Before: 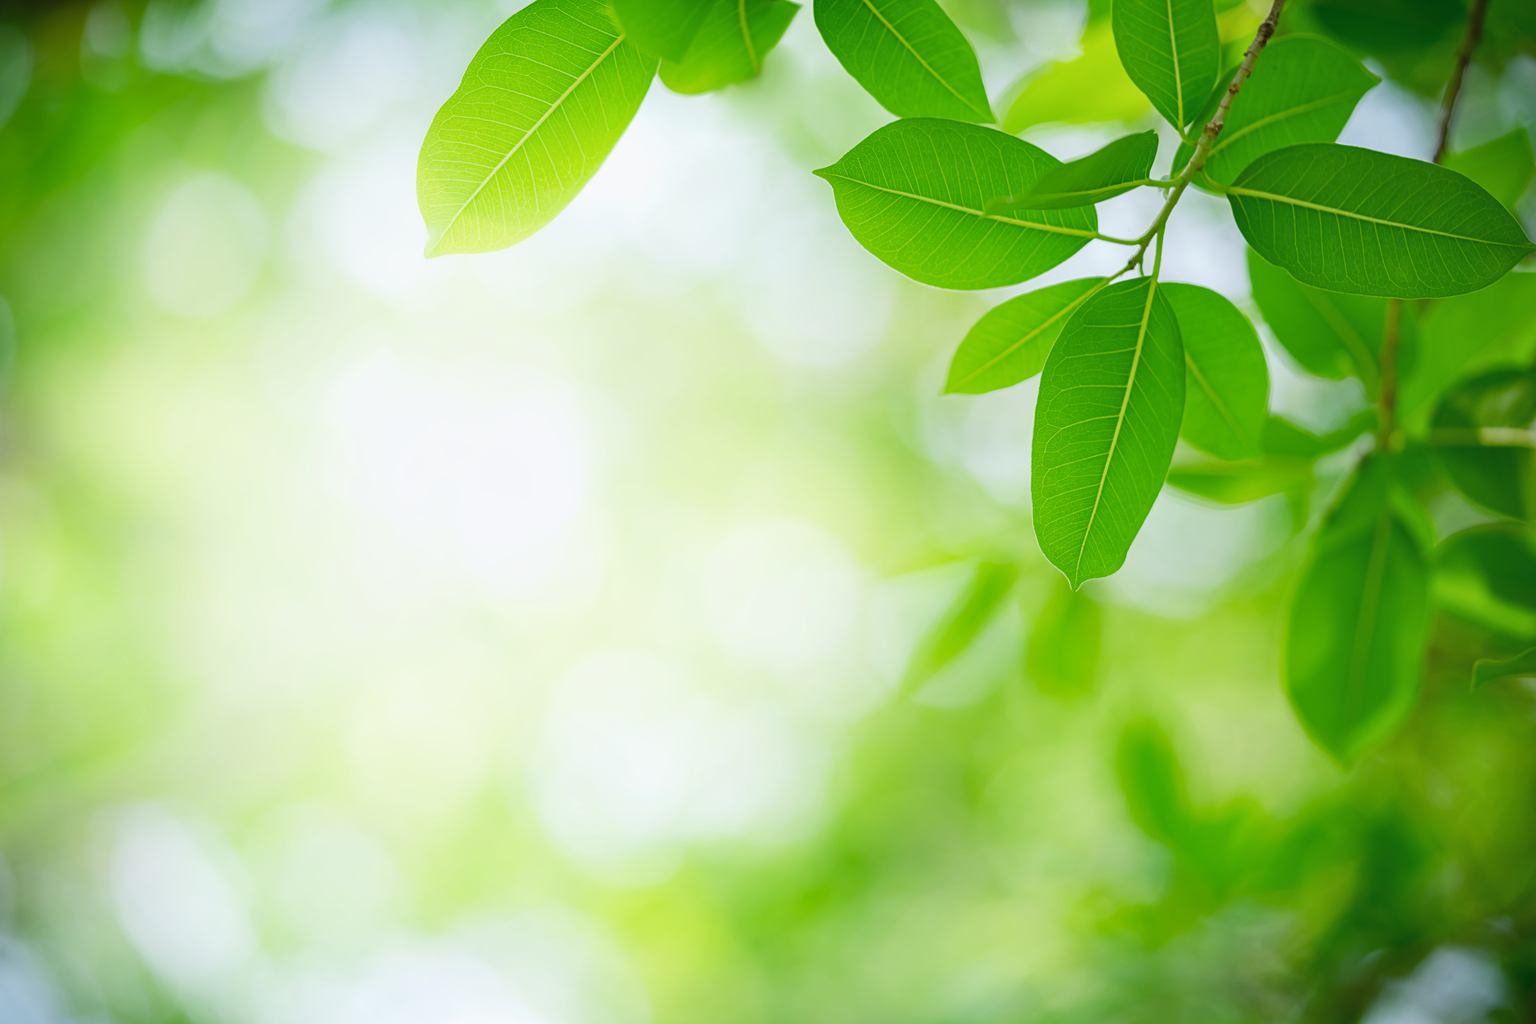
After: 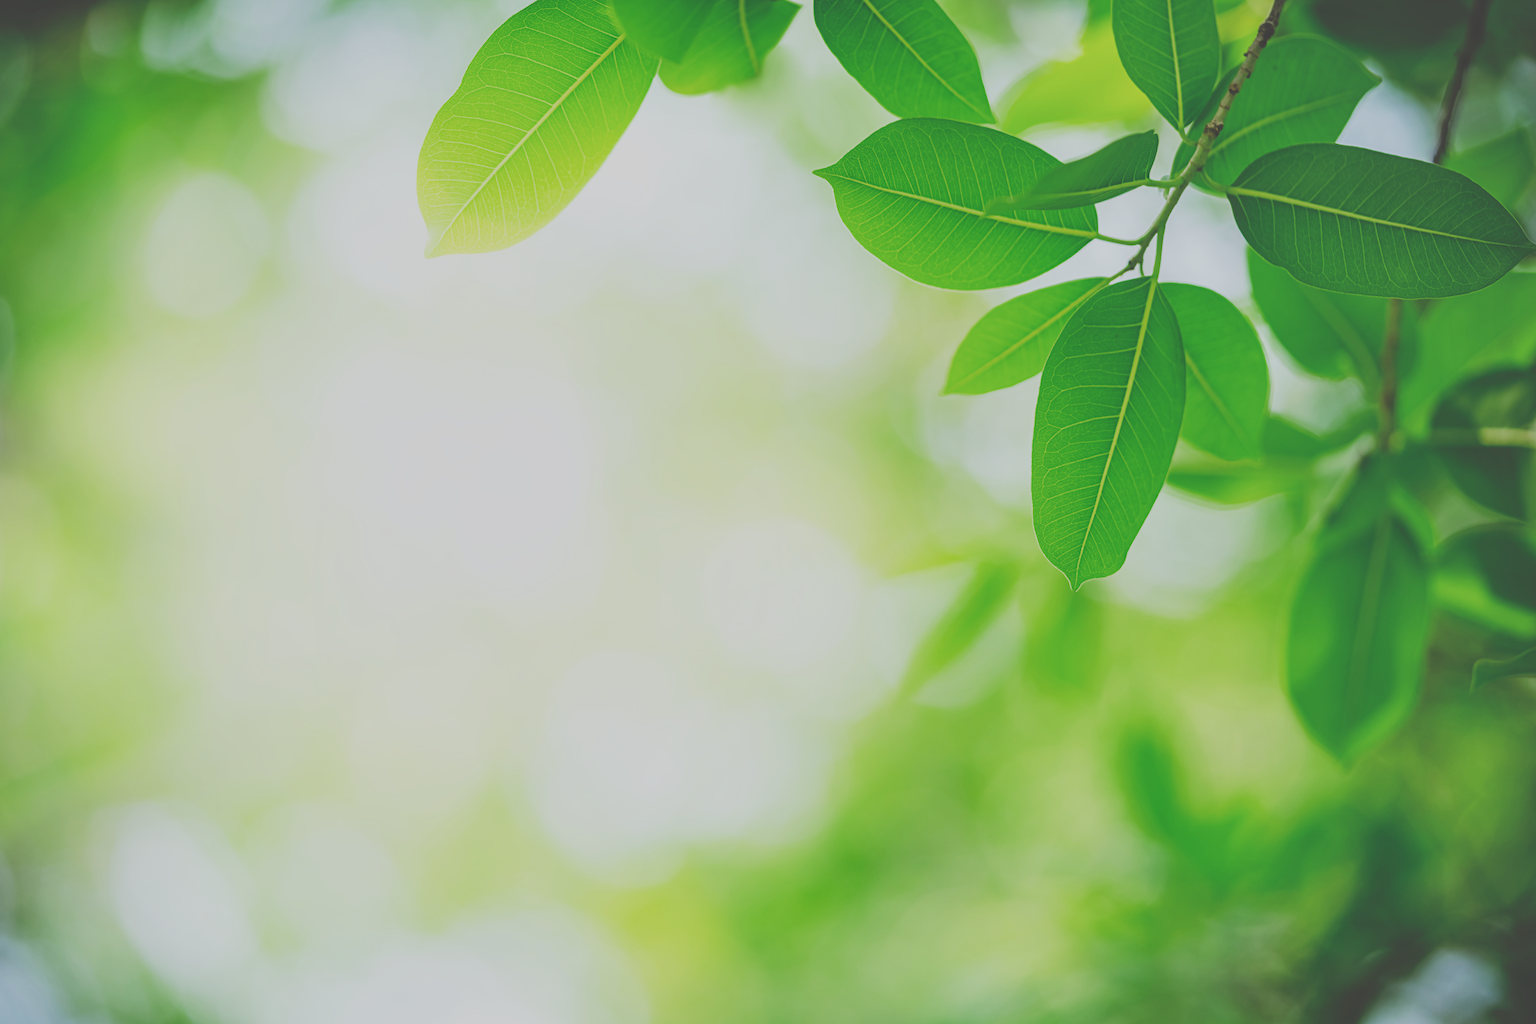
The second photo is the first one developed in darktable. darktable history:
local contrast: on, module defaults
tone curve: curves: ch0 [(0, 0) (0.003, 0.284) (0.011, 0.284) (0.025, 0.288) (0.044, 0.29) (0.069, 0.292) (0.1, 0.296) (0.136, 0.298) (0.177, 0.305) (0.224, 0.312) (0.277, 0.327) (0.335, 0.362) (0.399, 0.407) (0.468, 0.464) (0.543, 0.537) (0.623, 0.62) (0.709, 0.71) (0.801, 0.79) (0.898, 0.862) (1, 1)], preserve colors none
filmic rgb: black relative exposure -7.65 EV, white relative exposure 4.56 EV, hardness 3.61, iterations of high-quality reconstruction 0
